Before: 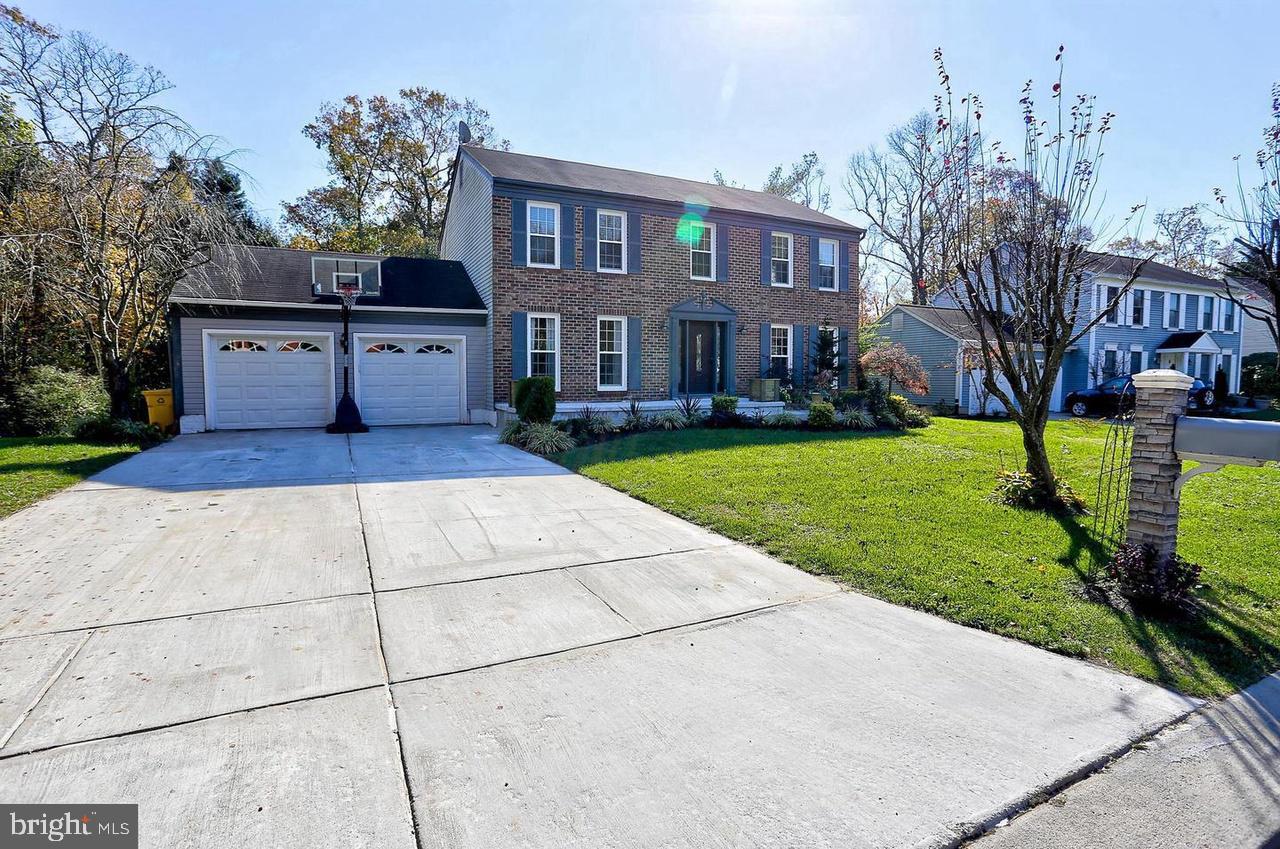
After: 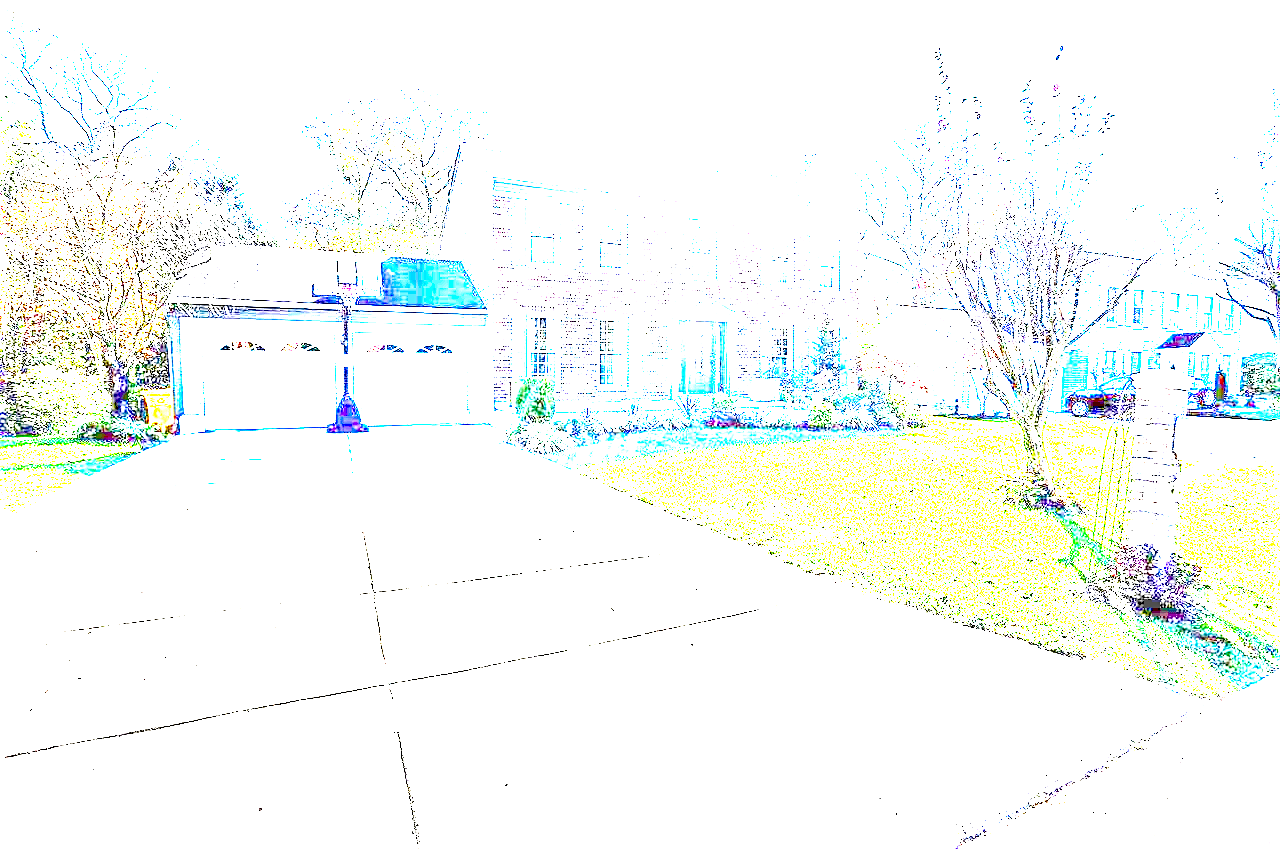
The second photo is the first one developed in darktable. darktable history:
sharpen: on, module defaults
exposure: exposure 8 EV, compensate highlight preservation false
